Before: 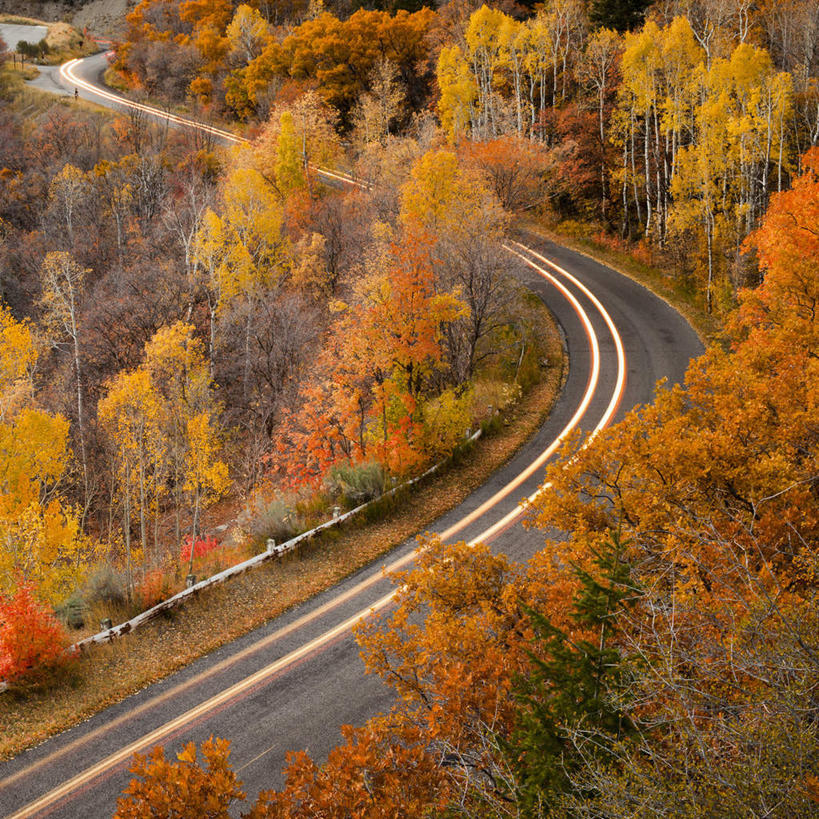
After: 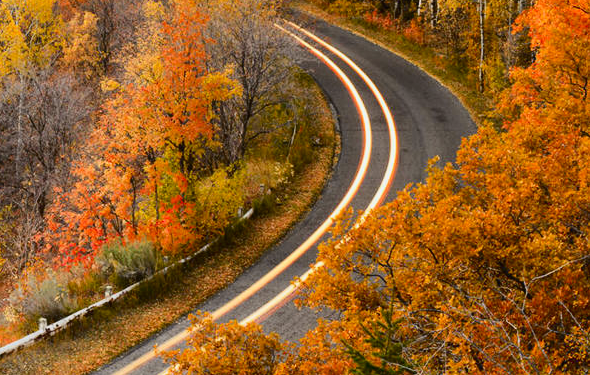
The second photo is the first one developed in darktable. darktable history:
crop and rotate: left 27.938%, top 27.046%, bottom 27.046%
tone curve: curves: ch0 [(0, 0.011) (0.139, 0.106) (0.295, 0.271) (0.499, 0.523) (0.739, 0.782) (0.857, 0.879) (1, 0.967)]; ch1 [(0, 0) (0.272, 0.249) (0.388, 0.385) (0.469, 0.456) (0.495, 0.497) (0.524, 0.518) (0.602, 0.623) (0.725, 0.779) (1, 1)]; ch2 [(0, 0) (0.125, 0.089) (0.353, 0.329) (0.443, 0.408) (0.502, 0.499) (0.548, 0.549) (0.608, 0.635) (1, 1)], color space Lab, independent channels, preserve colors none
